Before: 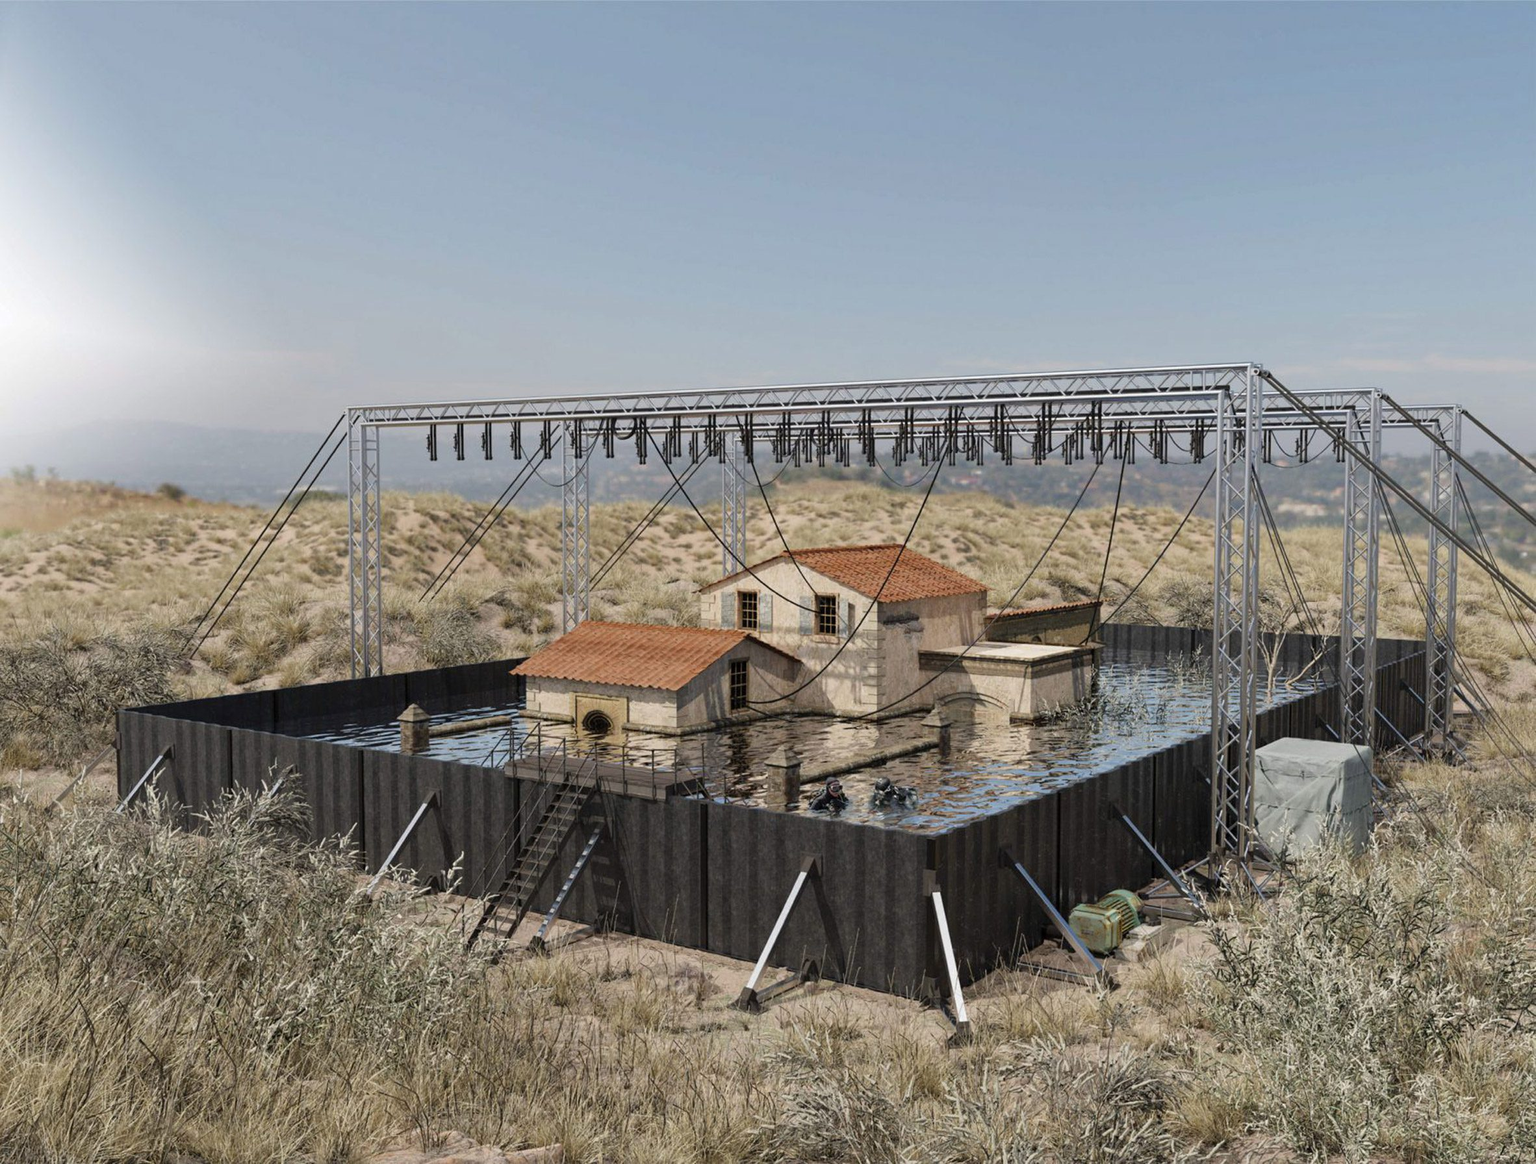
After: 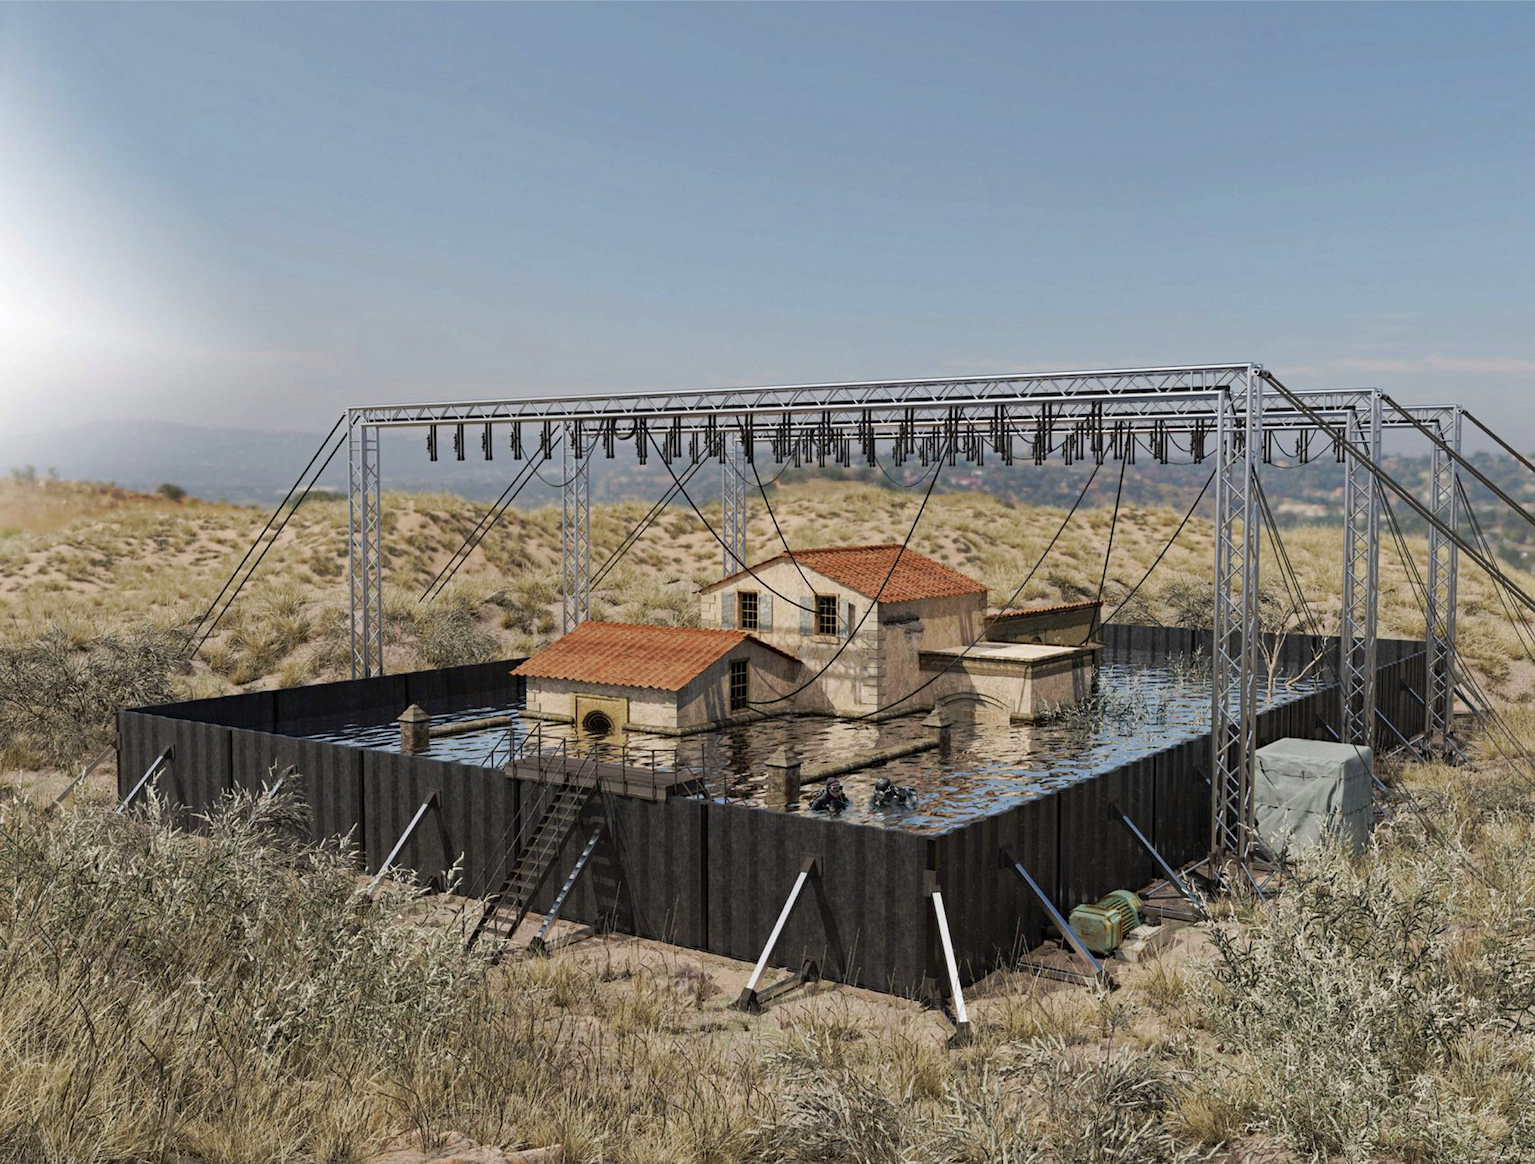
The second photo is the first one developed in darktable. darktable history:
haze removal: adaptive false
tone curve: curves: ch0 [(0, 0) (0.003, 0.003) (0.011, 0.01) (0.025, 0.023) (0.044, 0.042) (0.069, 0.065) (0.1, 0.094) (0.136, 0.128) (0.177, 0.167) (0.224, 0.211) (0.277, 0.261) (0.335, 0.315) (0.399, 0.375) (0.468, 0.441) (0.543, 0.543) (0.623, 0.623) (0.709, 0.709) (0.801, 0.801) (0.898, 0.898) (1, 1)], preserve colors none
